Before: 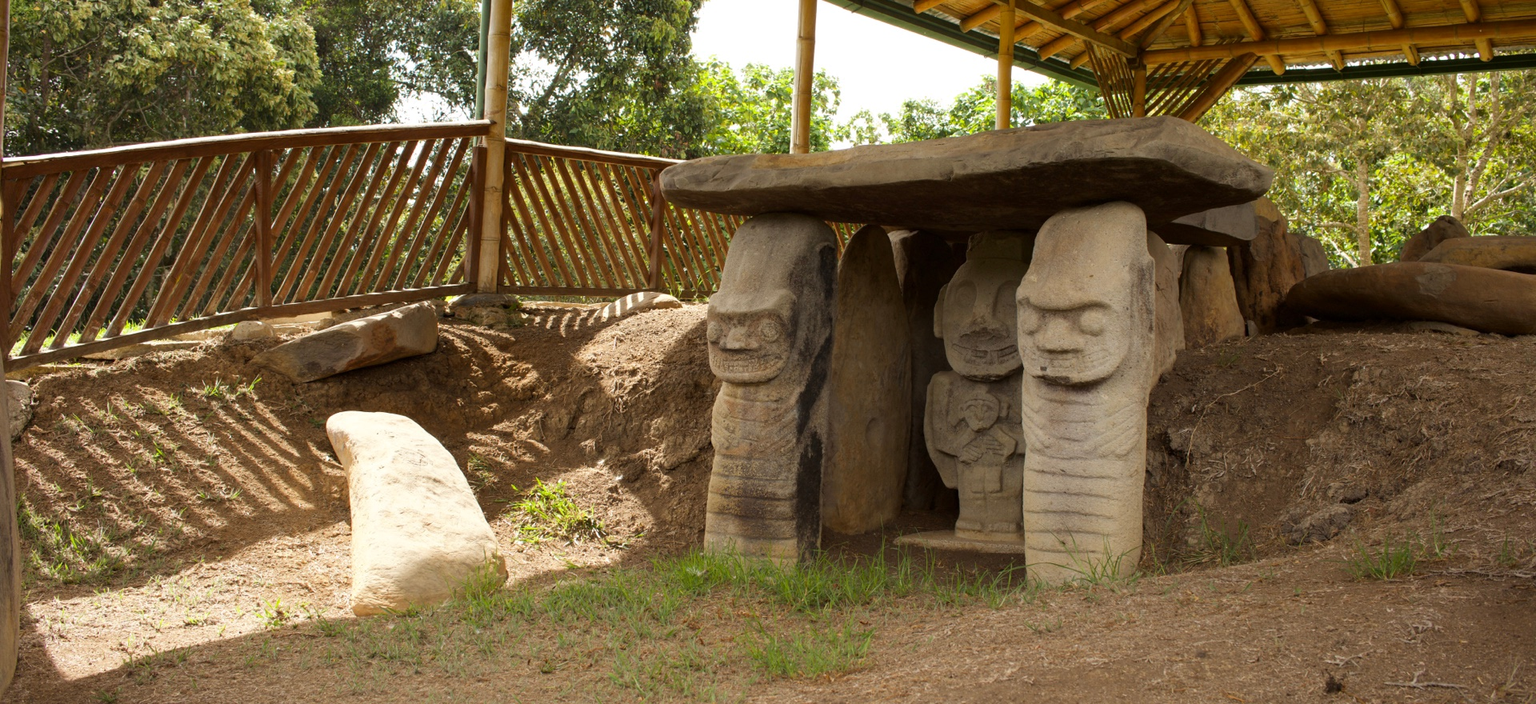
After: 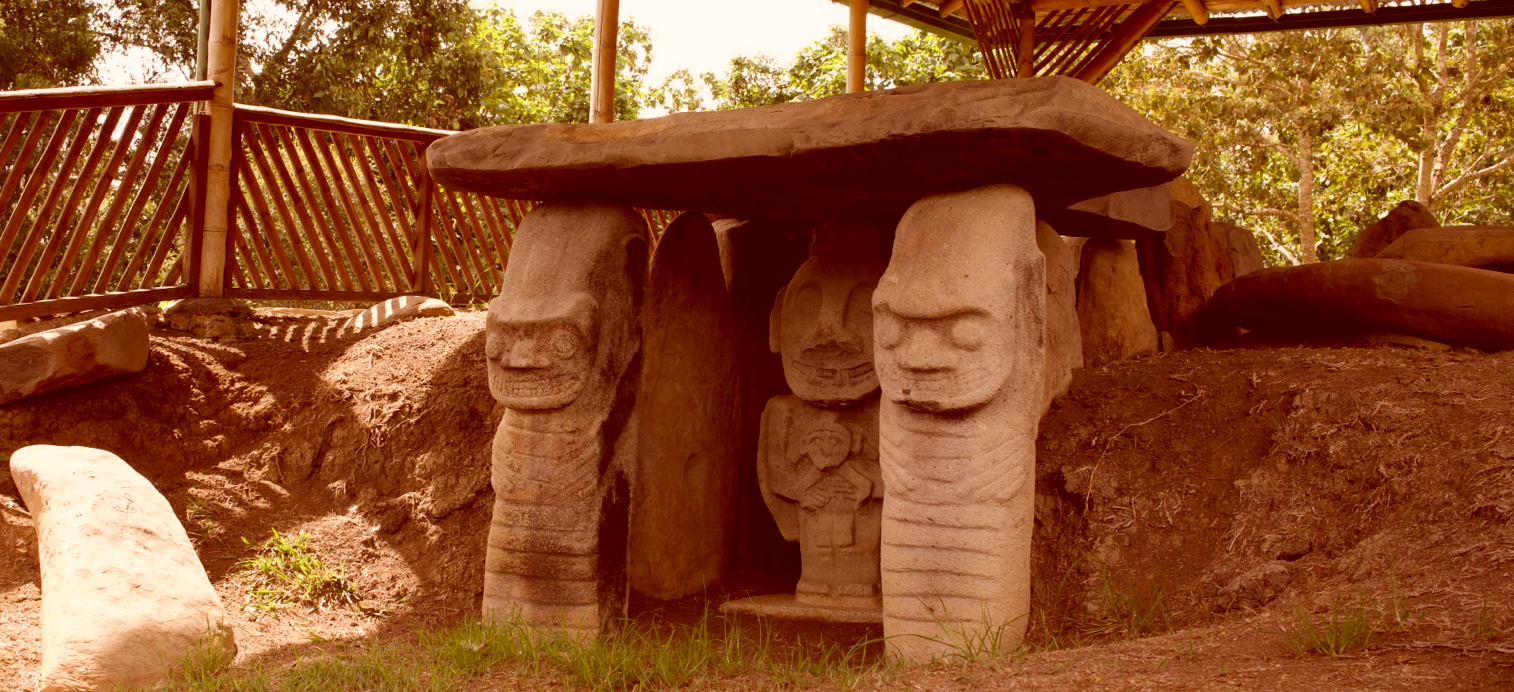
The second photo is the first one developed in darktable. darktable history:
crop and rotate: left 20.74%, top 7.912%, right 0.375%, bottom 13.378%
color correction: highlights a* 9.03, highlights b* 8.71, shadows a* 40, shadows b* 40, saturation 0.8
